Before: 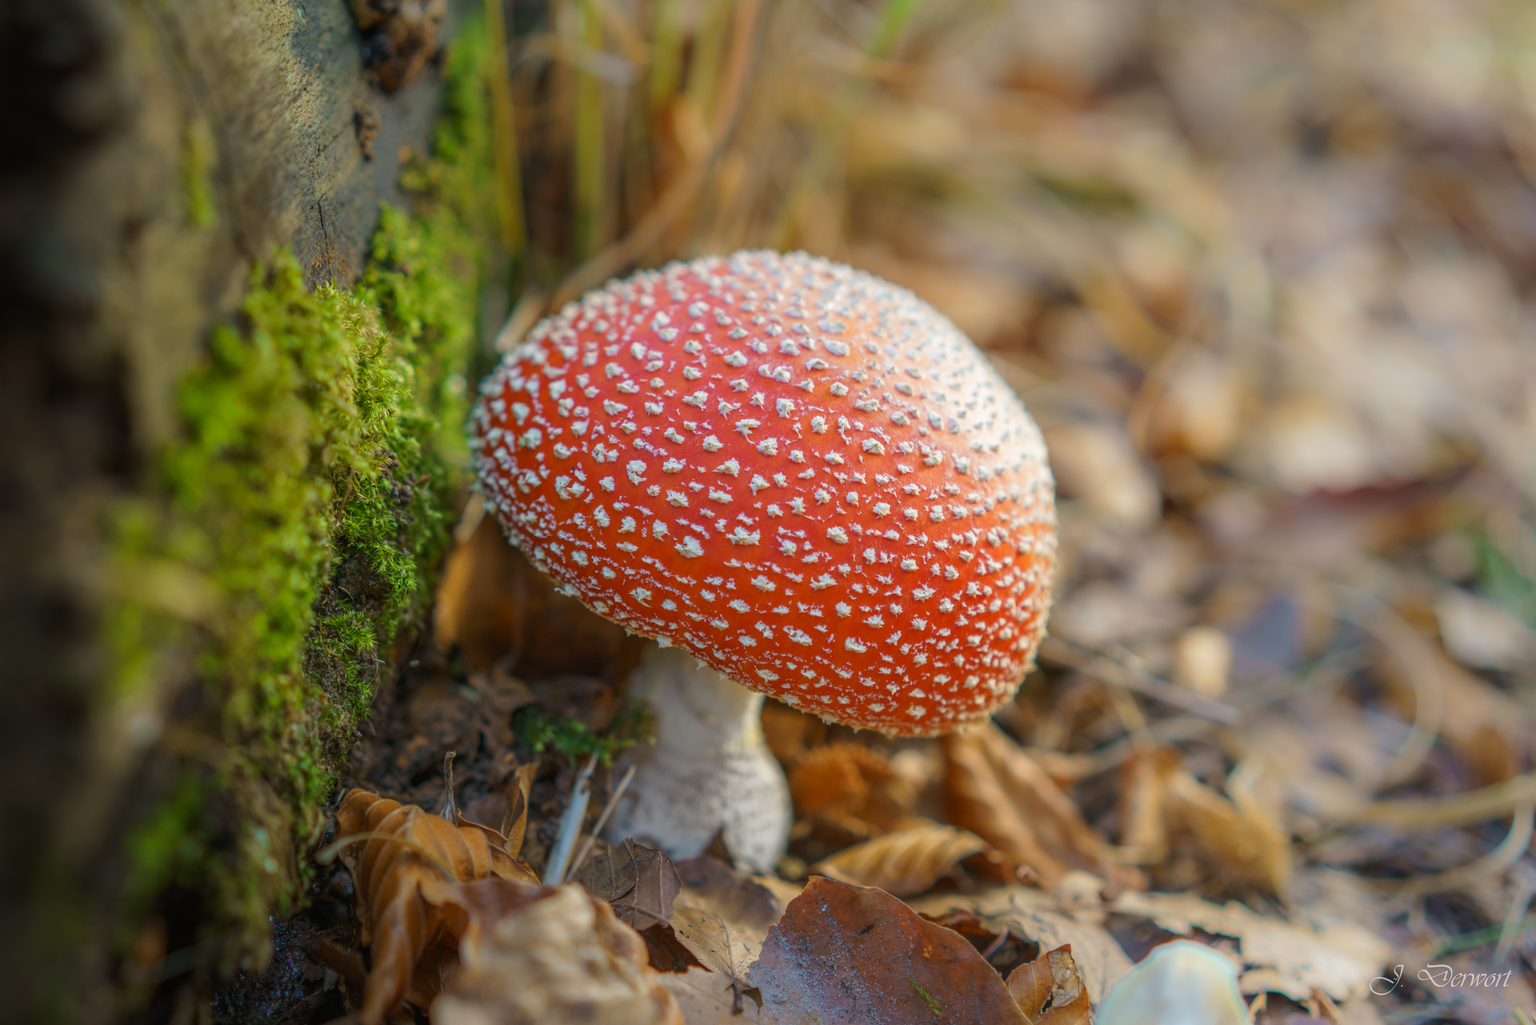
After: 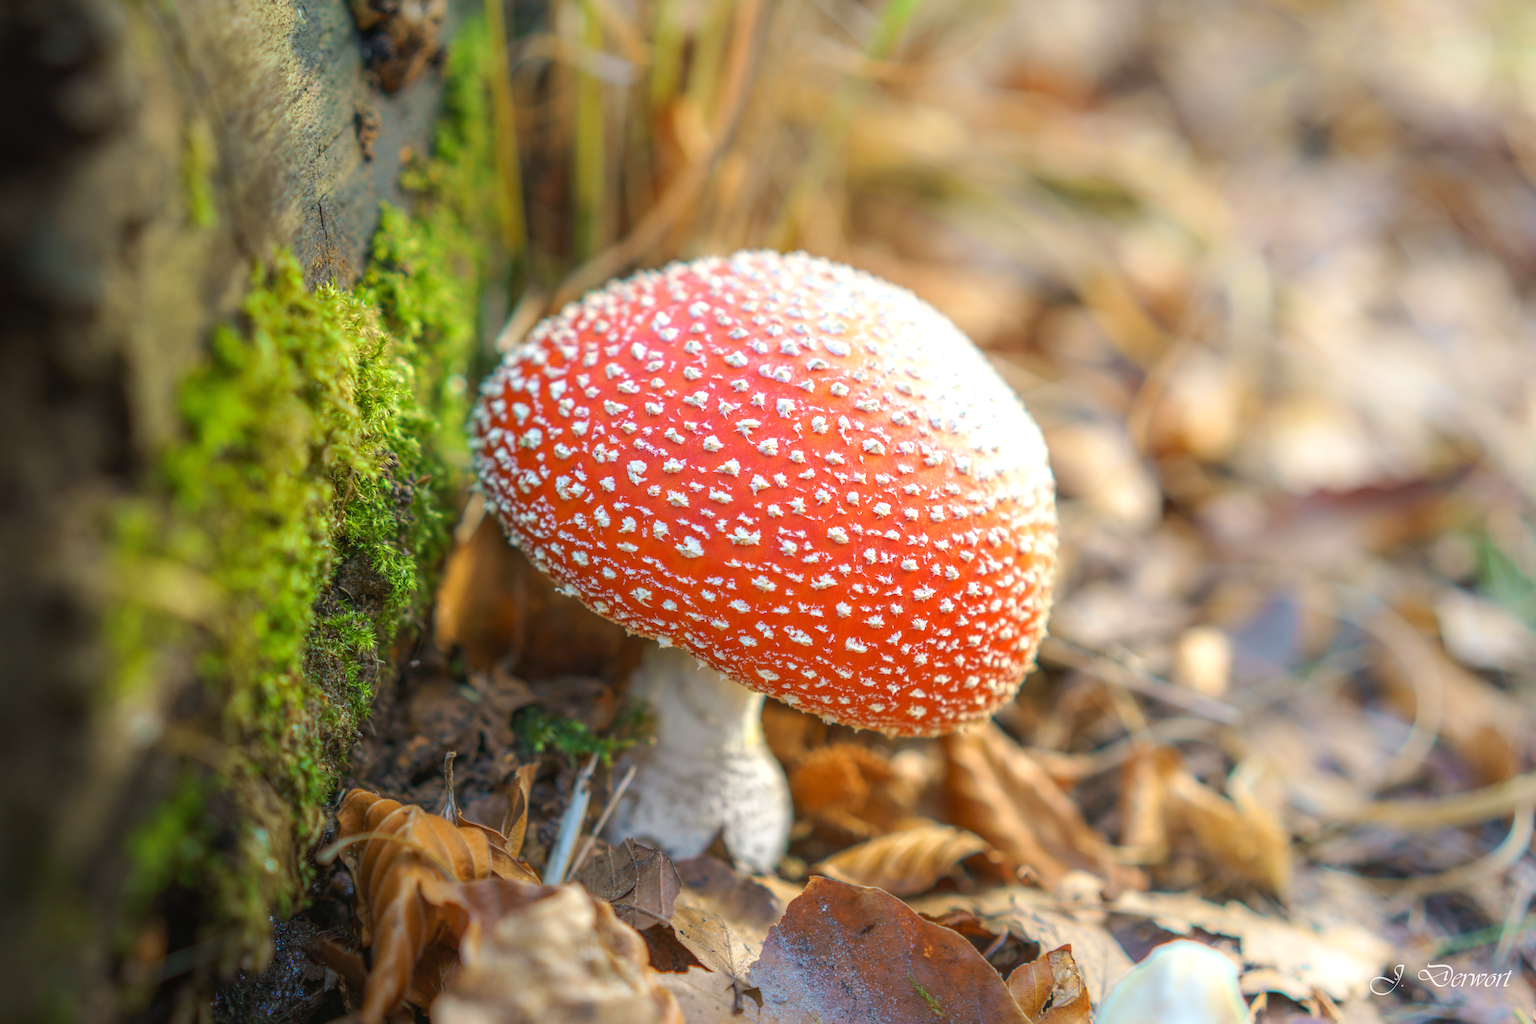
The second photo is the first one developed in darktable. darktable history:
exposure: black level correction 0, exposure 0.698 EV, compensate highlight preservation false
